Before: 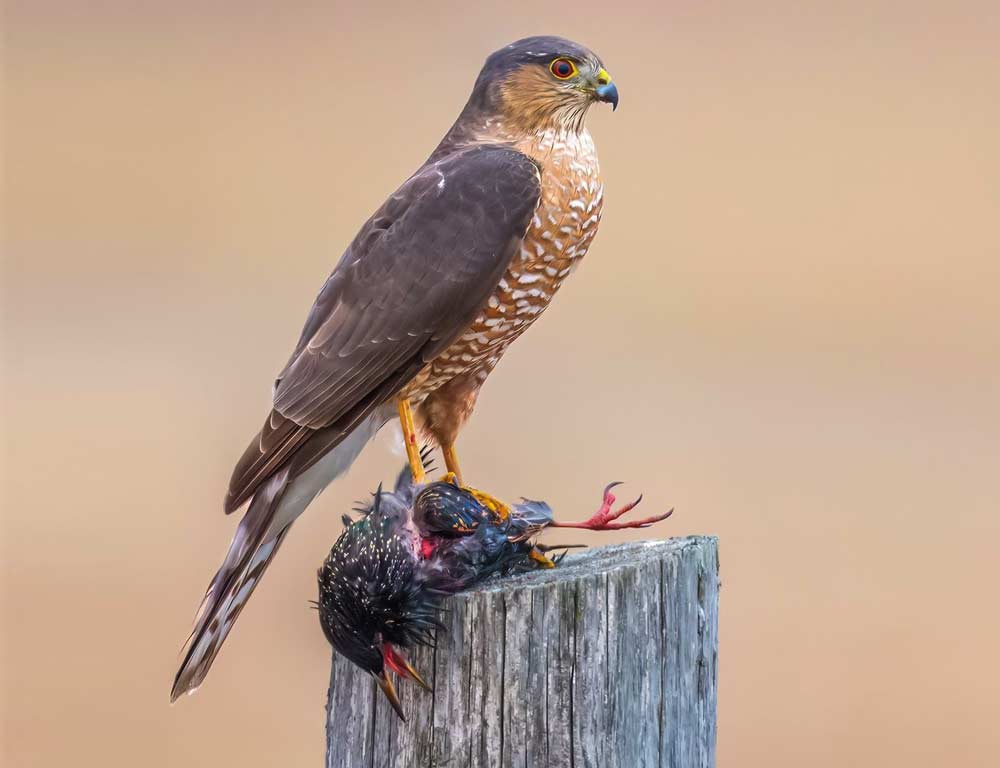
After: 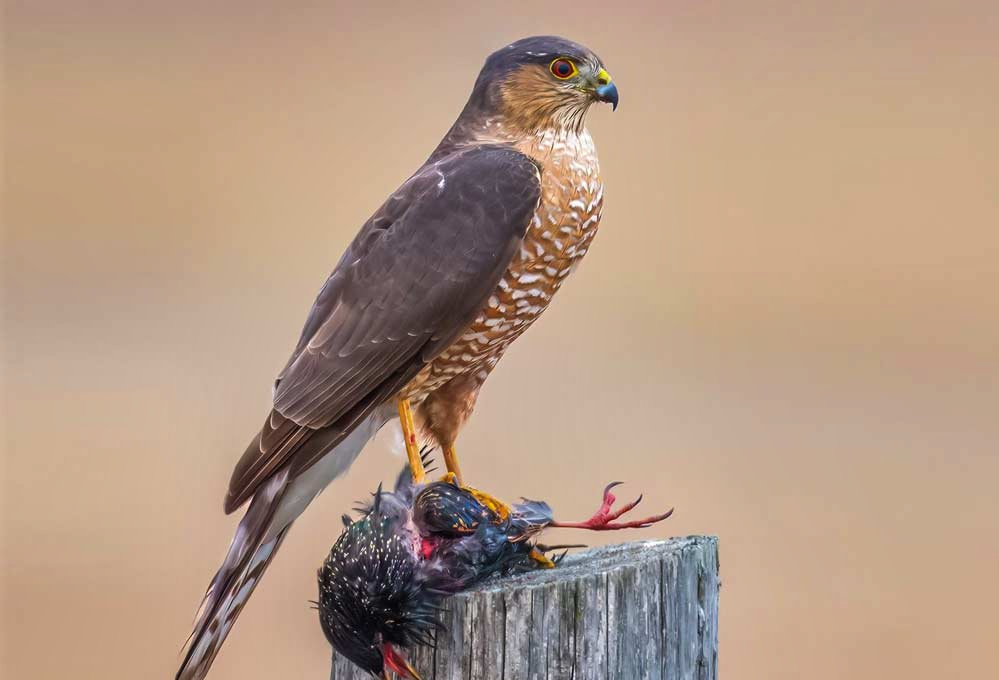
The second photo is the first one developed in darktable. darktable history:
crop and rotate: top 0%, bottom 11.42%
shadows and highlights: low approximation 0.01, soften with gaussian
